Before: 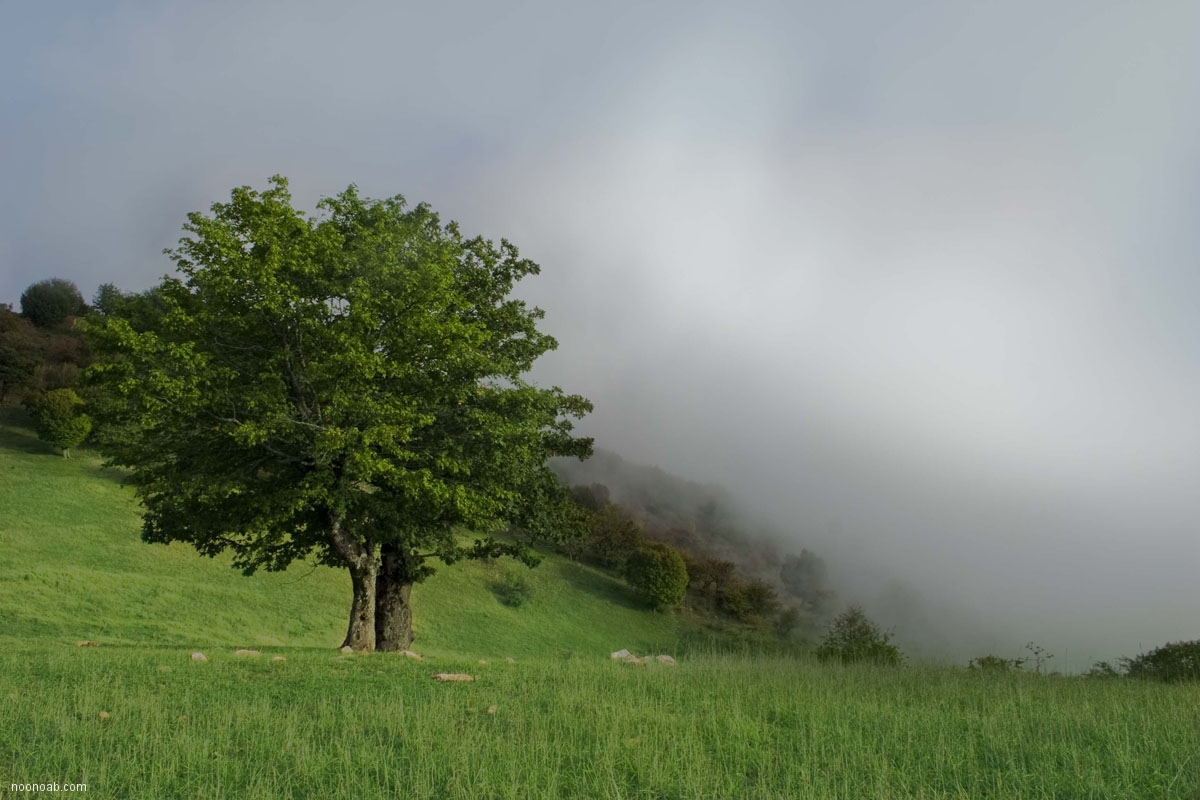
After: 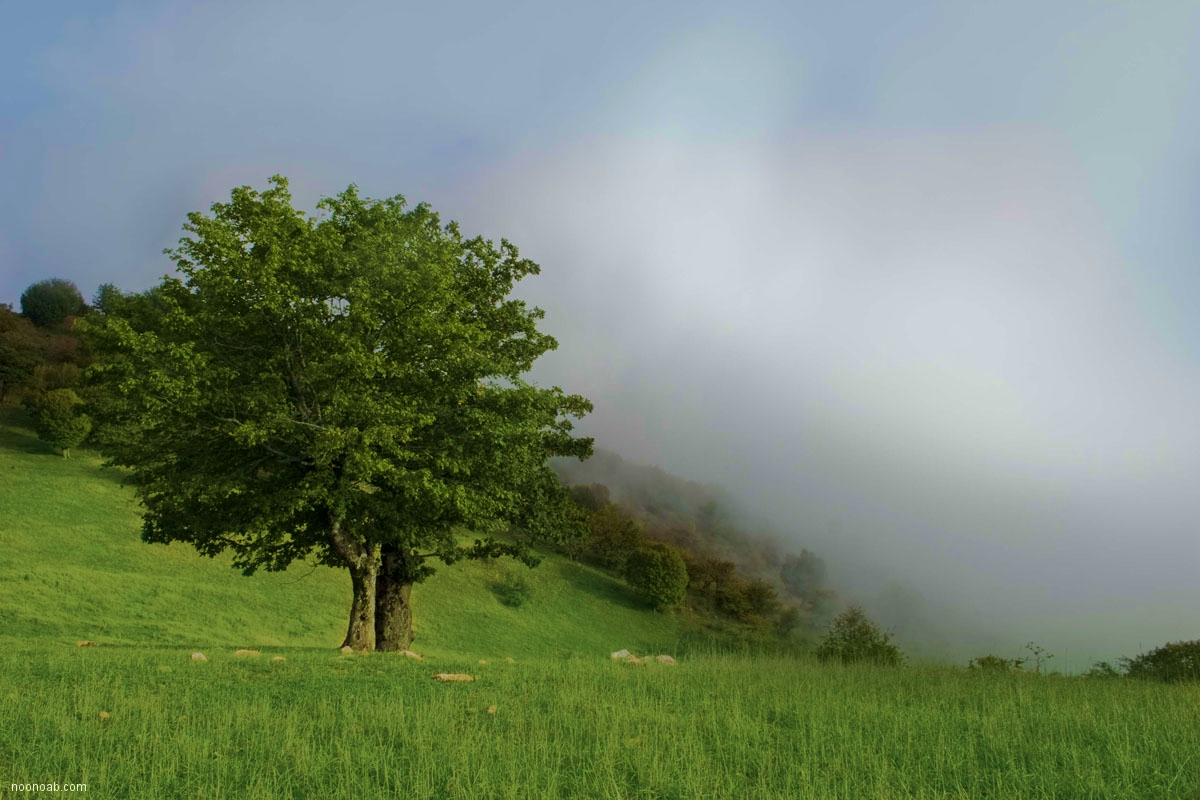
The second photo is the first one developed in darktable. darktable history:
velvia: strength 74%
bloom: size 9%, threshold 100%, strength 7%
